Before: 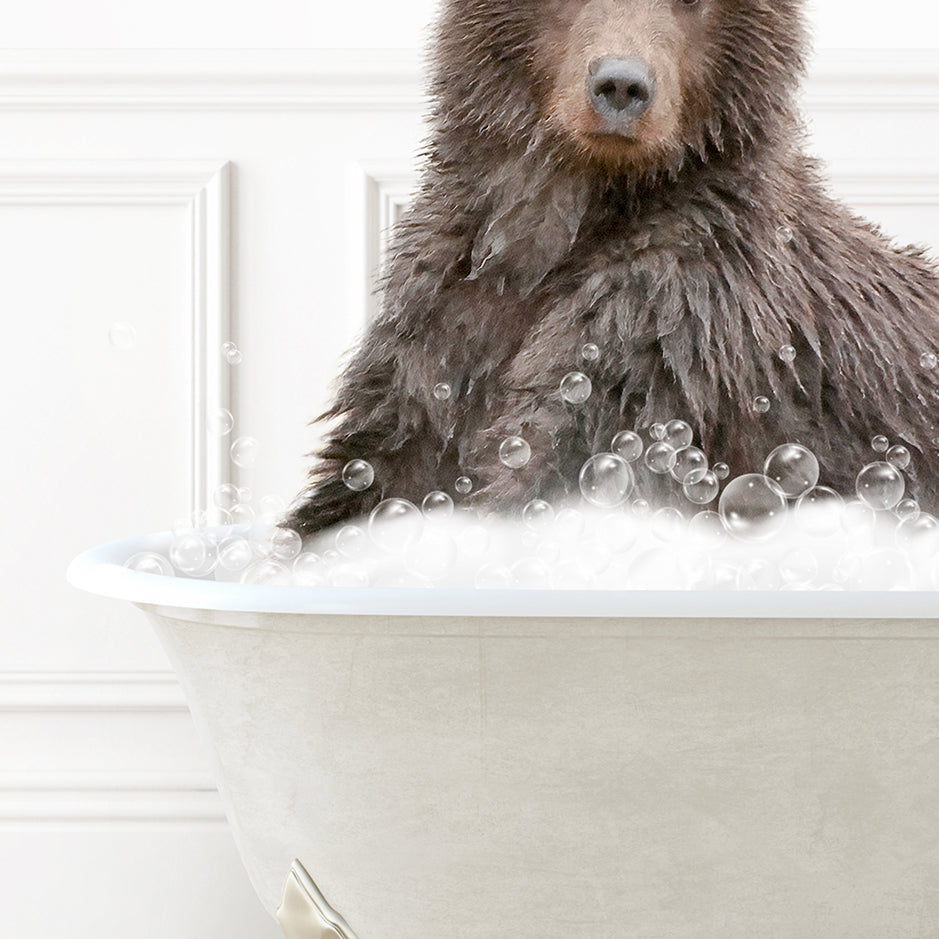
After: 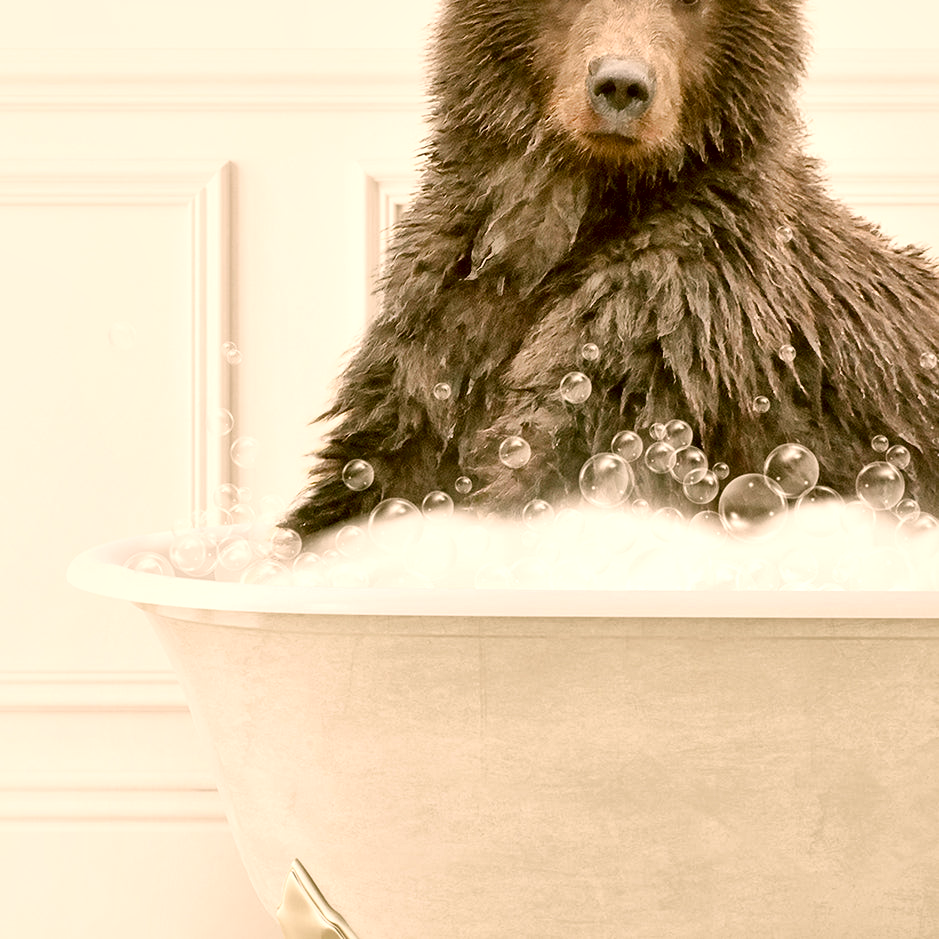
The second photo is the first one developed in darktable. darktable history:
shadows and highlights: shadows 1.13, highlights 39.08
color correction: highlights a* 8.79, highlights b* 15.73, shadows a* -0.538, shadows b* 26.42
local contrast: mode bilateral grid, contrast 20, coarseness 50, detail 179%, midtone range 0.2
tone equalizer: luminance estimator HSV value / RGB max
